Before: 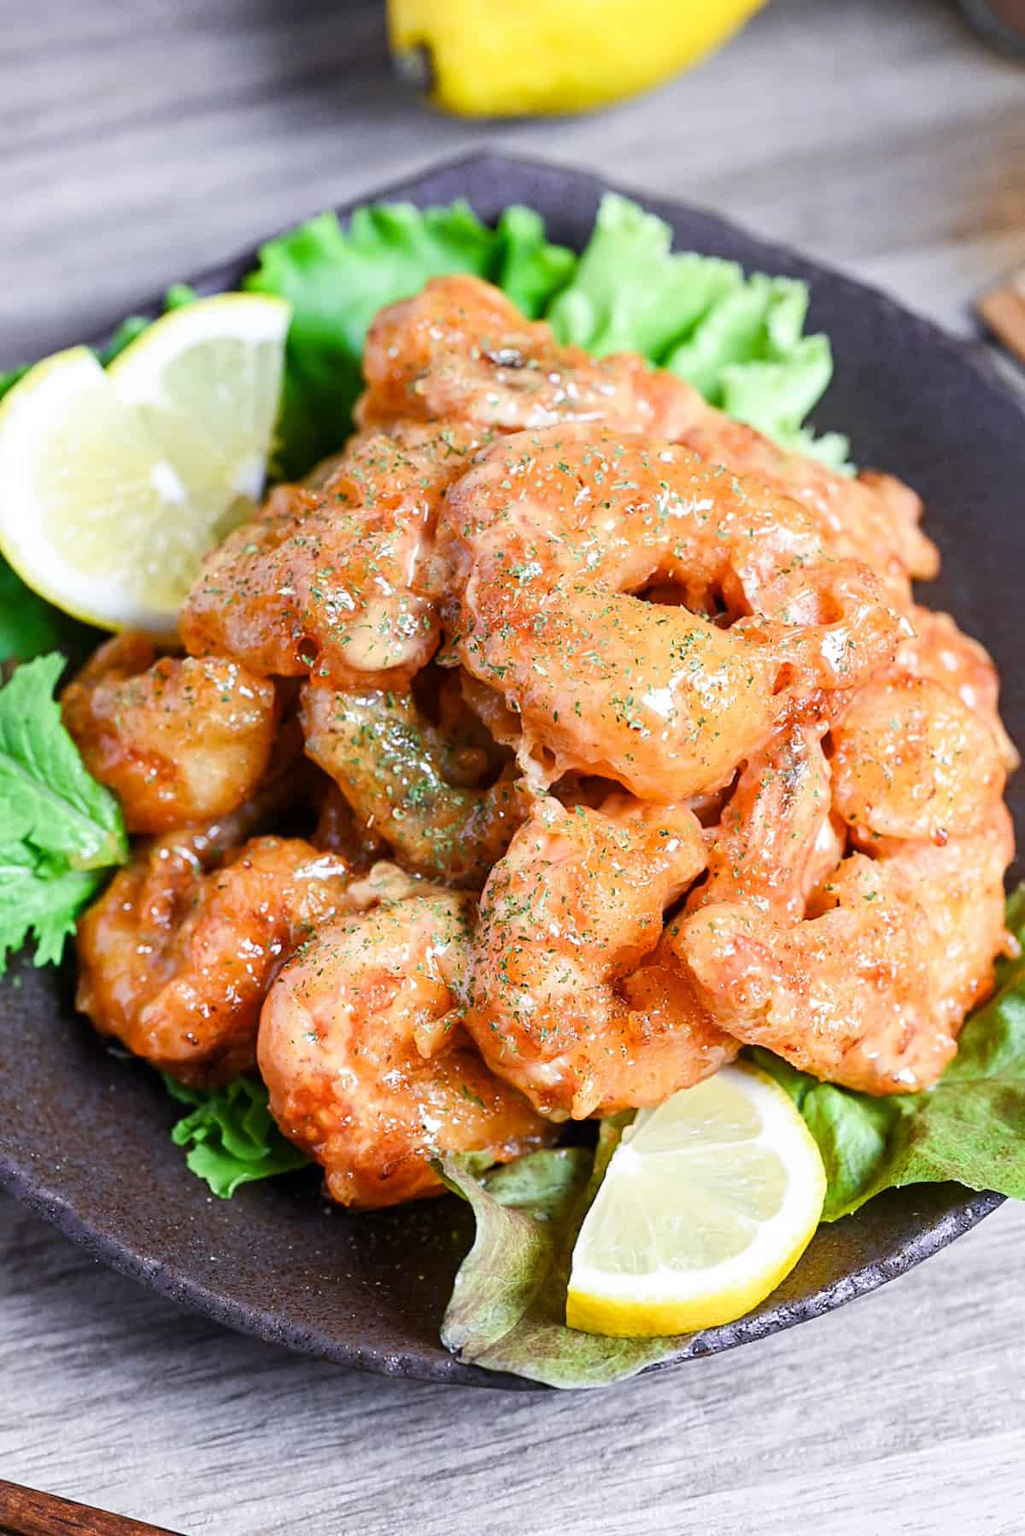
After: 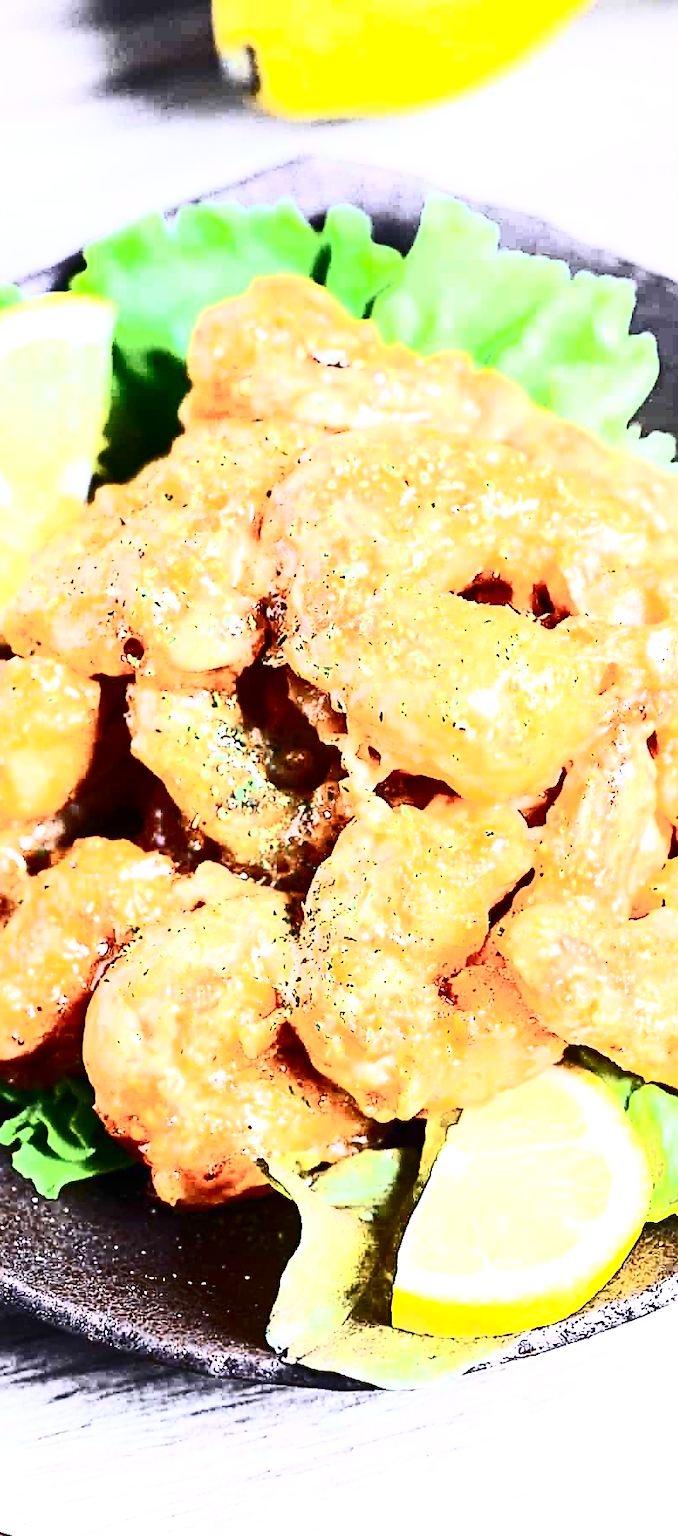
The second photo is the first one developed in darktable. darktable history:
exposure: black level correction 0, exposure 1.2 EV, compensate exposure bias true, compensate highlight preservation false
contrast brightness saturation: contrast 0.94, brightness 0.191
crop: left 17.052%, right 16.675%
sharpen: on, module defaults
